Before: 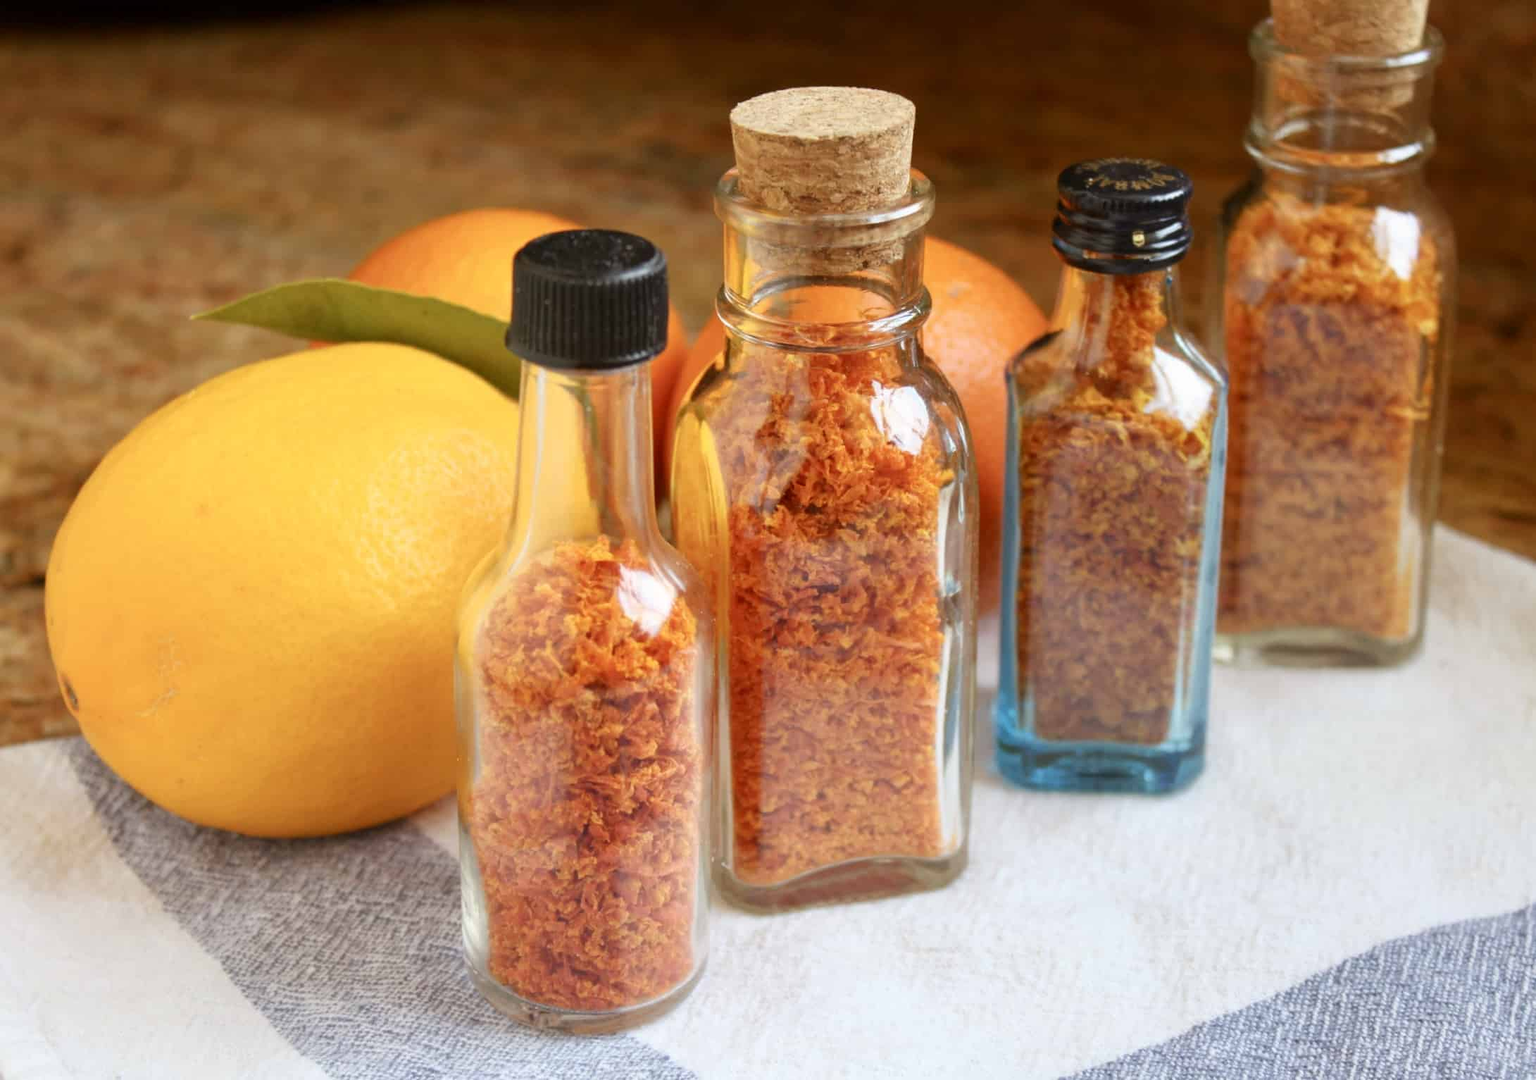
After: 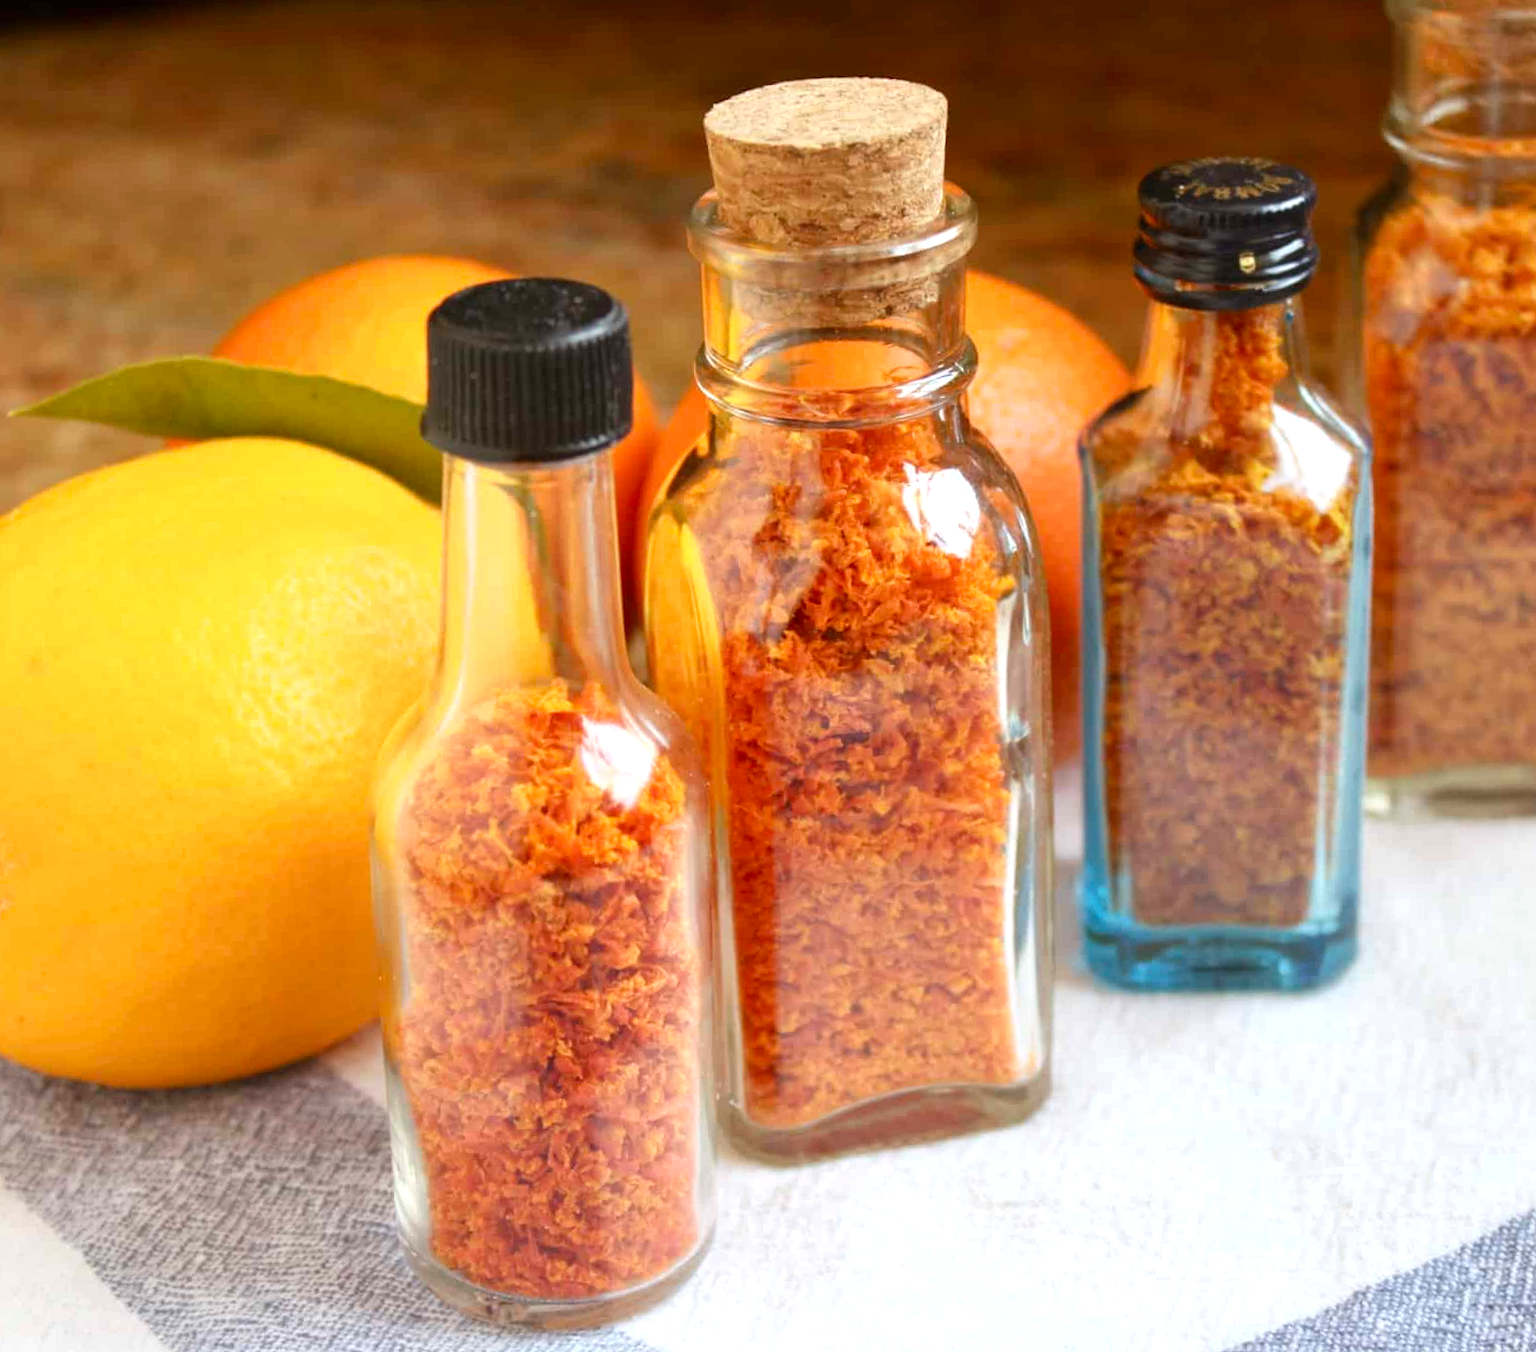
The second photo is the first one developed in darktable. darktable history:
rotate and perspective: rotation -2.12°, lens shift (vertical) 0.009, lens shift (horizontal) -0.008, automatic cropping original format, crop left 0.036, crop right 0.964, crop top 0.05, crop bottom 0.959
crop and rotate: left 9.597%, right 10.195%
exposure: exposure 0.29 EV, compensate highlight preservation false
